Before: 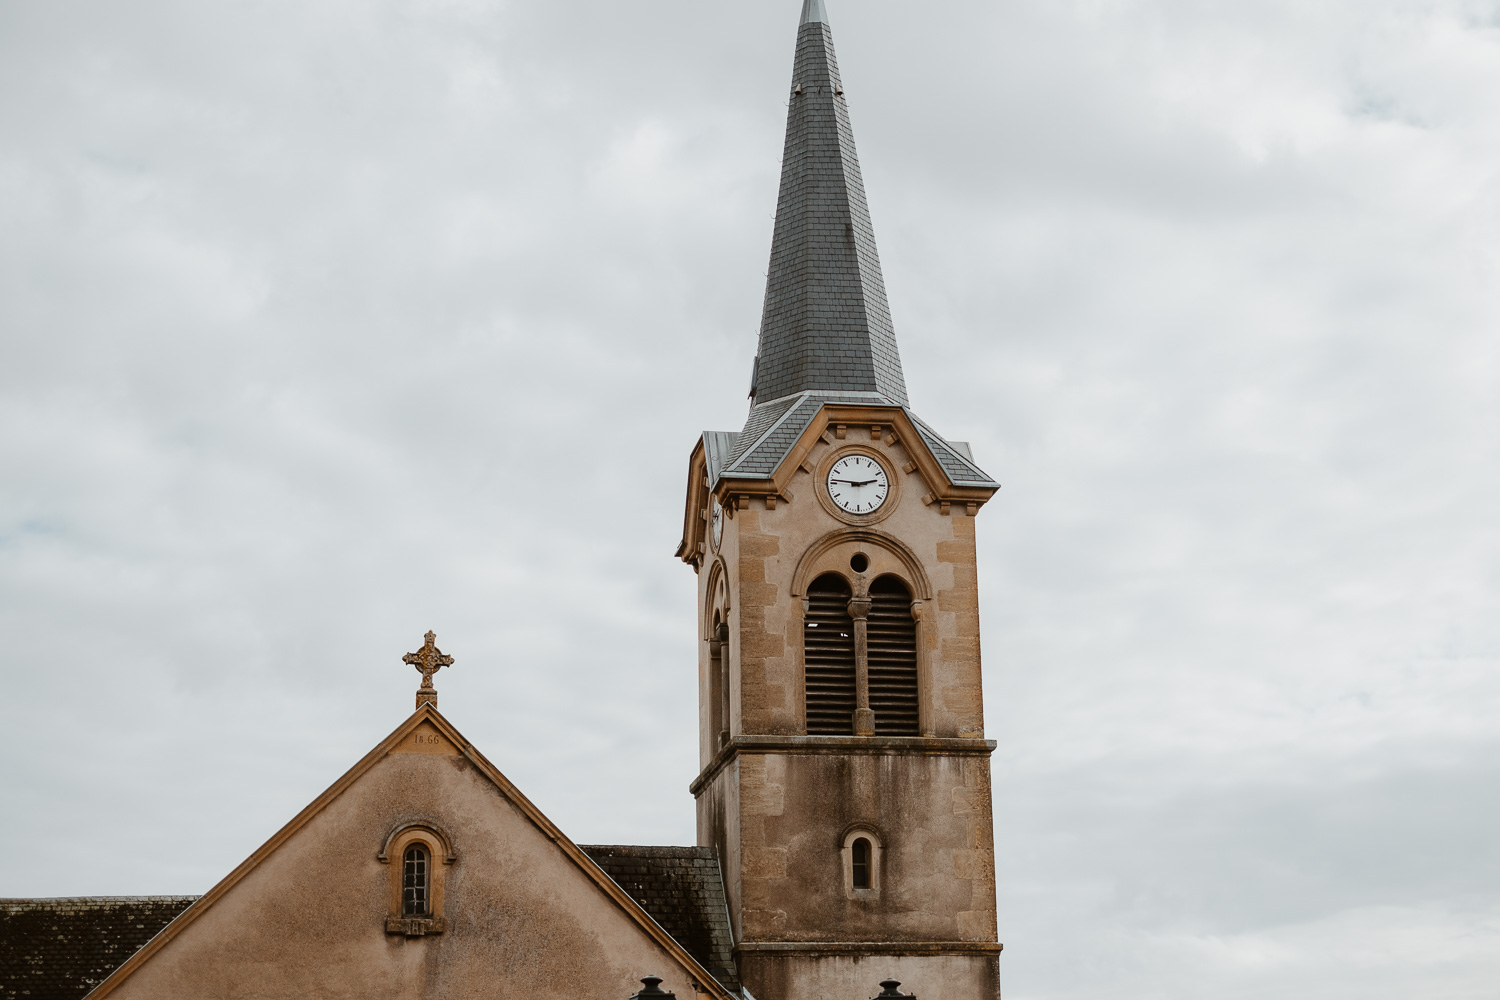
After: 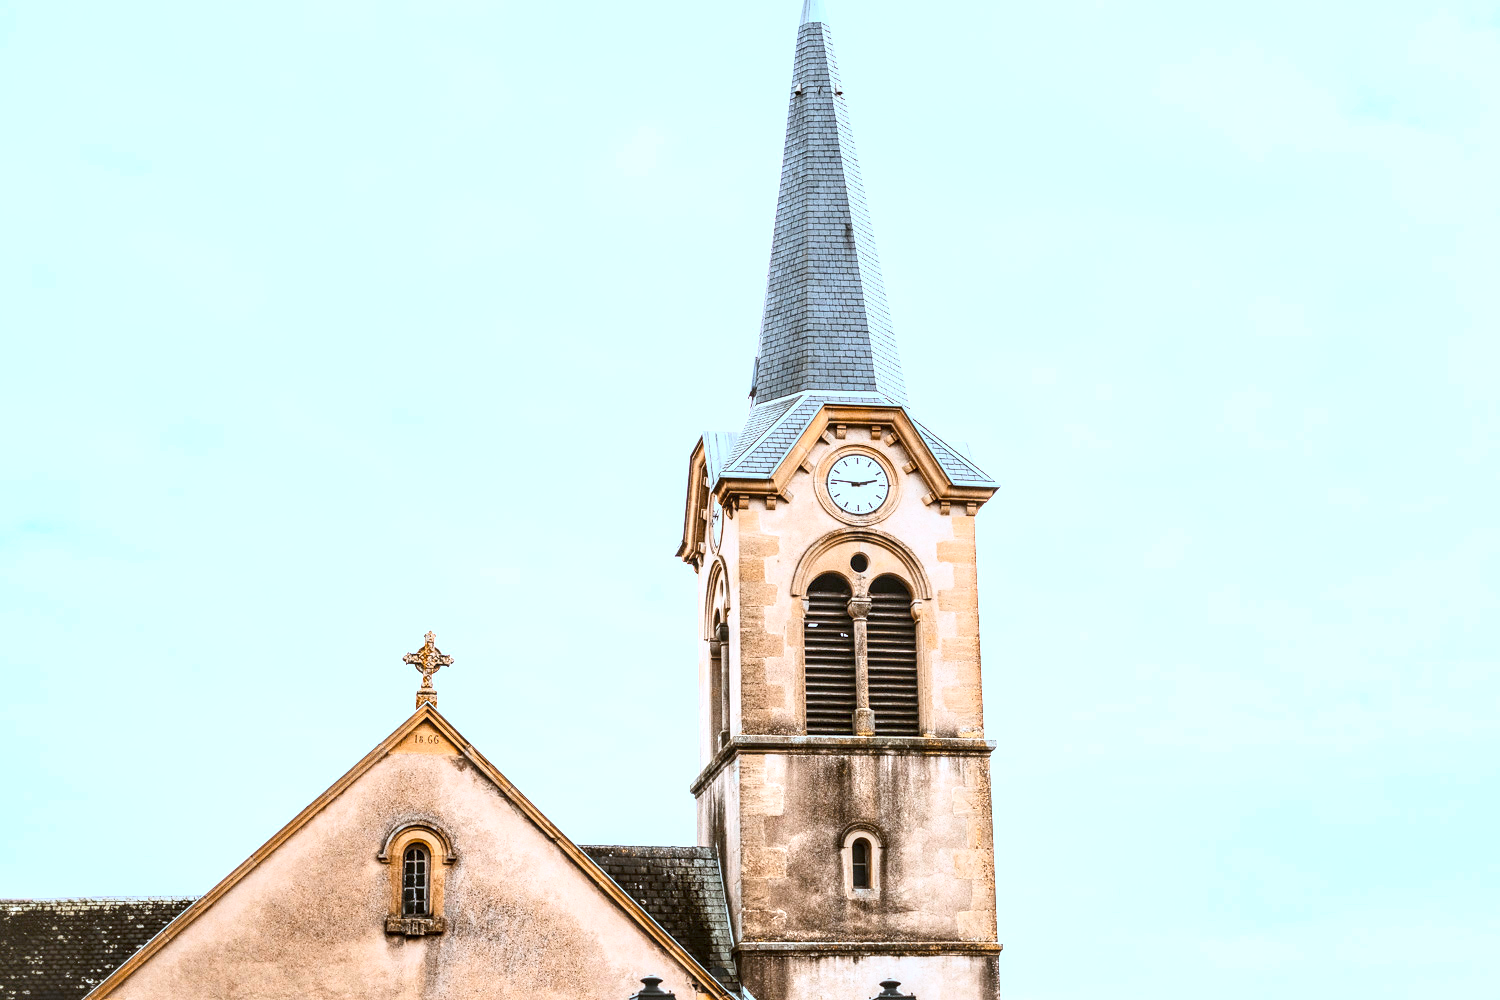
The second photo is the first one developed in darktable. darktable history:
color balance rgb: linear chroma grading › shadows -9.462%, linear chroma grading › global chroma 19.937%, perceptual saturation grading › global saturation 9.711%, perceptual brilliance grading › global brilliance 2.129%, perceptual brilliance grading › highlights 8.701%, perceptual brilliance grading › shadows -3.993%, global vibrance -8.385%, contrast -13.358%, saturation formula JzAzBz (2021)
contrast brightness saturation: contrast 0.372, brightness 0.525
local contrast: highlights 60%, shadows 63%, detail 160%
color calibration: x 0.38, y 0.391, temperature 4085.6 K
exposure: black level correction 0, exposure 1.2 EV, compensate highlight preservation false
